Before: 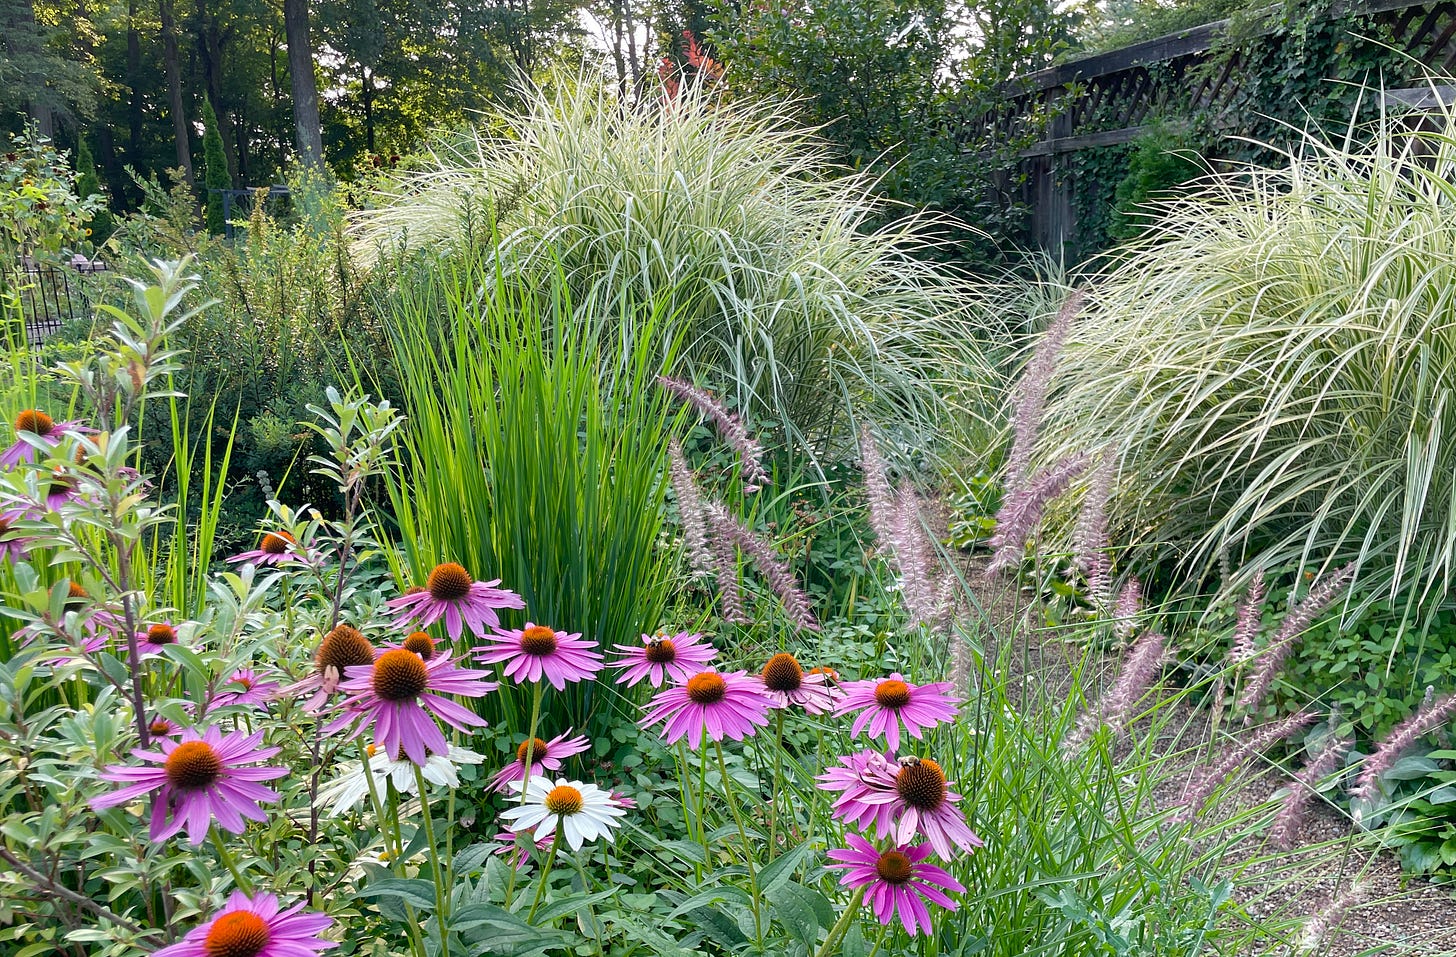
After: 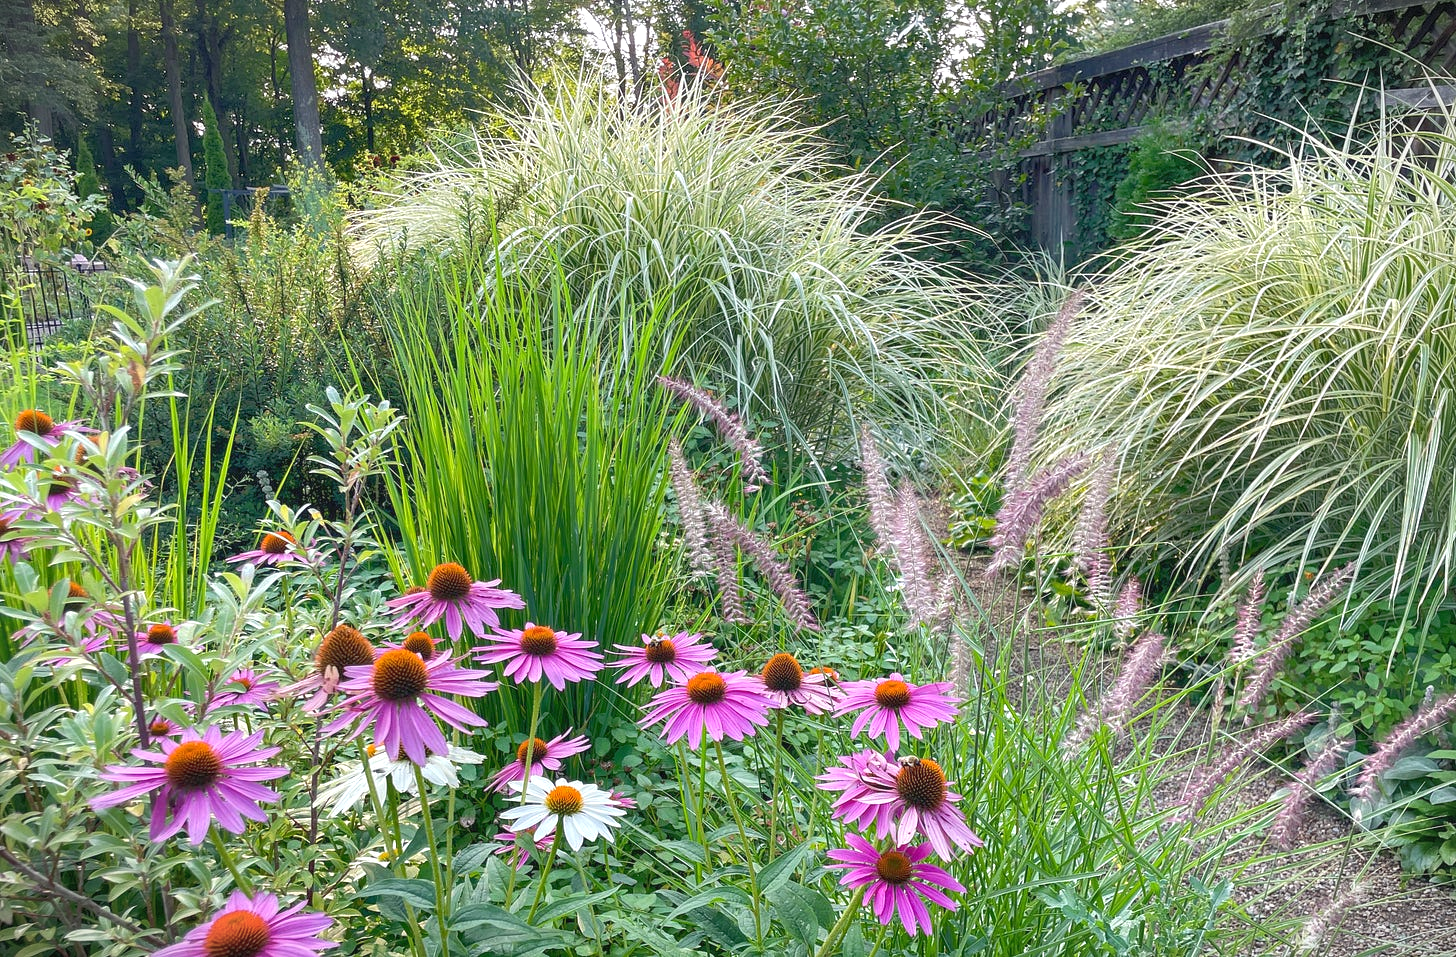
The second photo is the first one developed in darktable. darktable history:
local contrast: detail 109%
vignetting: fall-off start 99.58%, width/height ratio 1.308
exposure: black level correction 0, exposure 1.285 EV, compensate highlight preservation false
tone equalizer: -8 EV -0.038 EV, -7 EV 0.014 EV, -6 EV -0.007 EV, -5 EV 0.008 EV, -4 EV -0.05 EV, -3 EV -0.232 EV, -2 EV -0.676 EV, -1 EV -0.969 EV, +0 EV -0.986 EV
